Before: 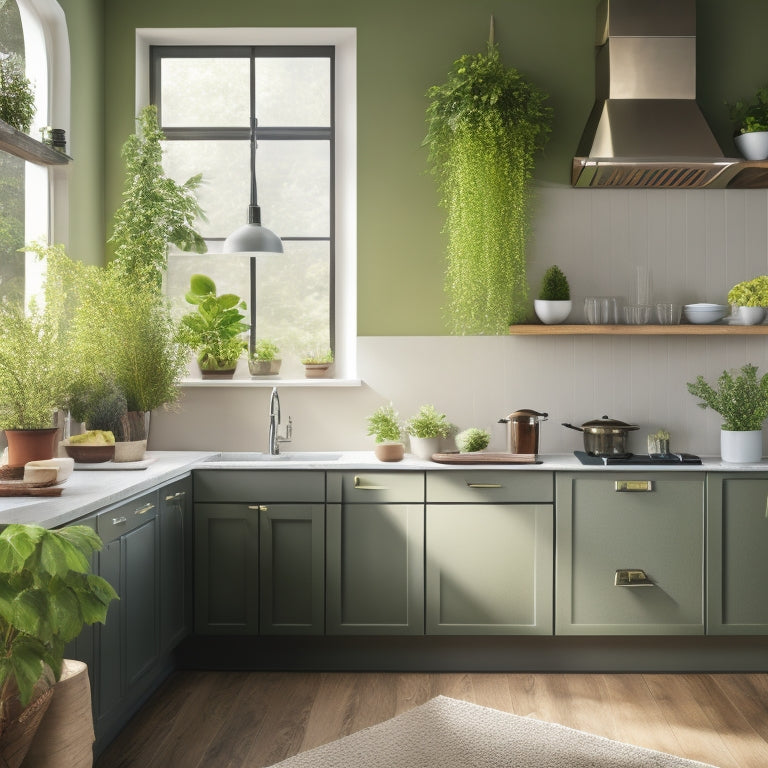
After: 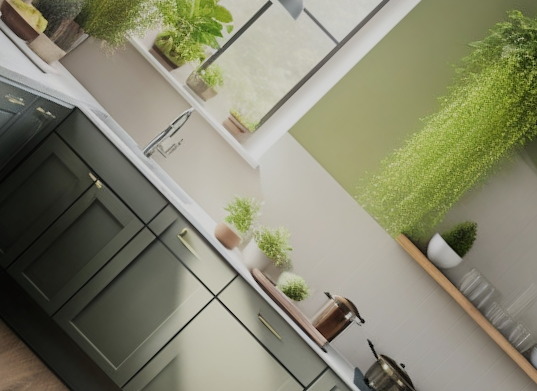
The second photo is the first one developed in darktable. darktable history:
crop and rotate: angle -45.67°, top 16.149%, right 1.007%, bottom 11.682%
filmic rgb: black relative exposure -7.65 EV, white relative exposure 4.56 EV, threshold 5.94 EV, hardness 3.61, enable highlight reconstruction true
